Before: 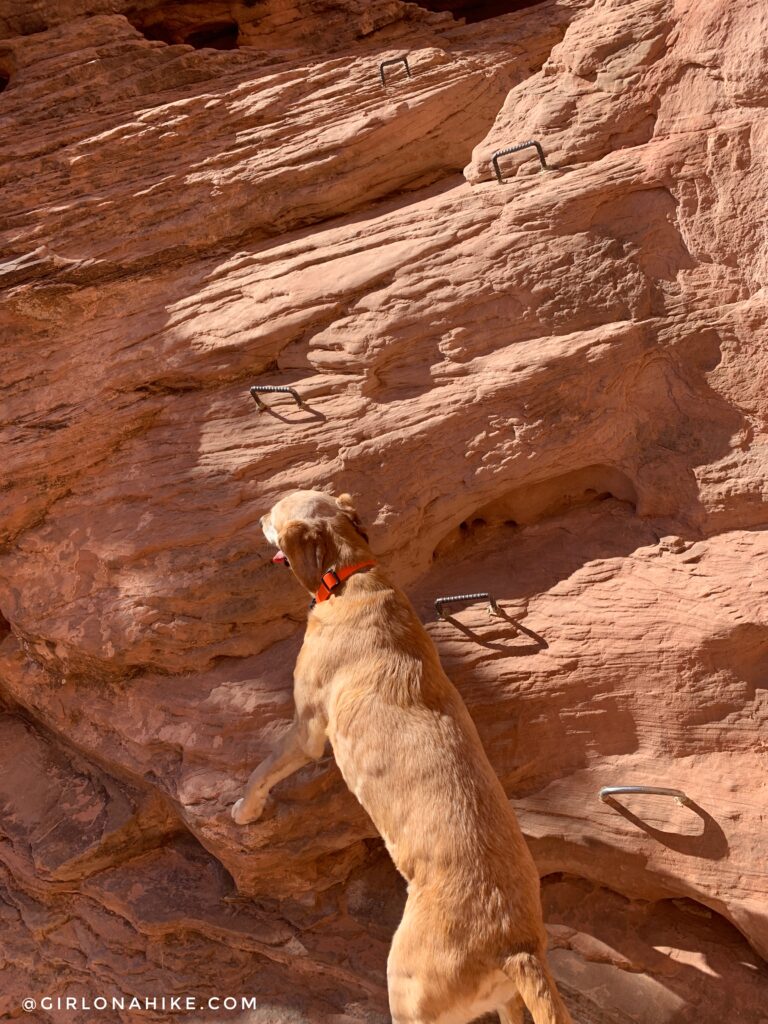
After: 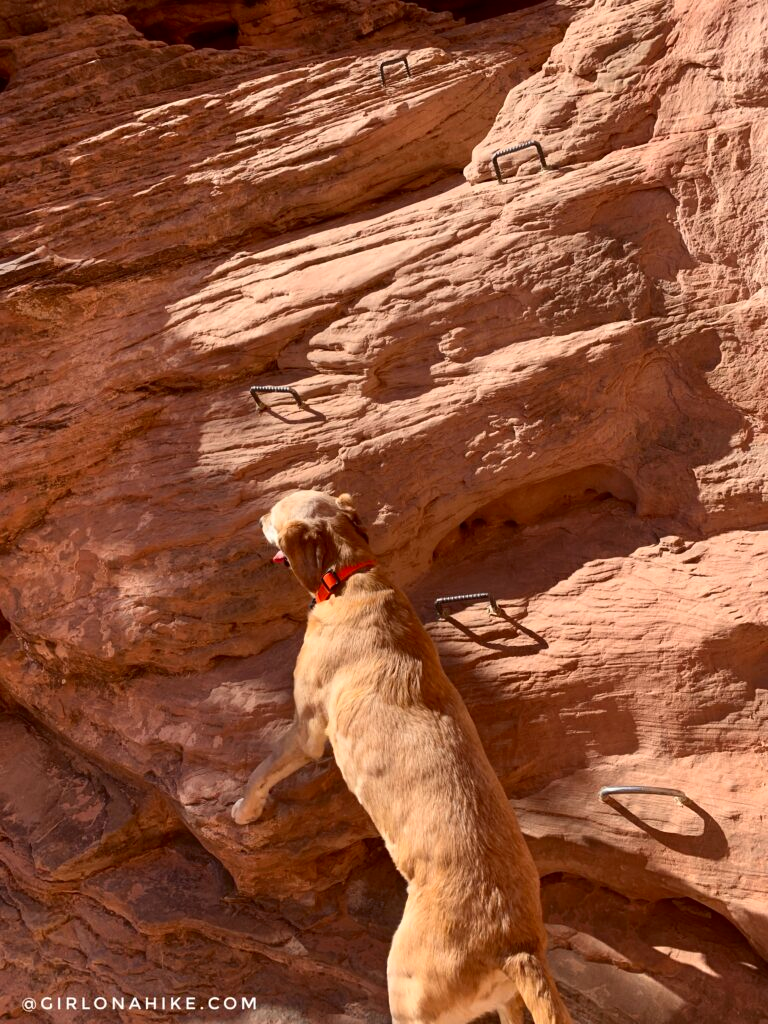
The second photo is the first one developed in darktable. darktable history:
tone equalizer: smoothing diameter 24.94%, edges refinement/feathering 13.92, preserve details guided filter
contrast brightness saturation: contrast 0.148, brightness -0.01, saturation 0.104
